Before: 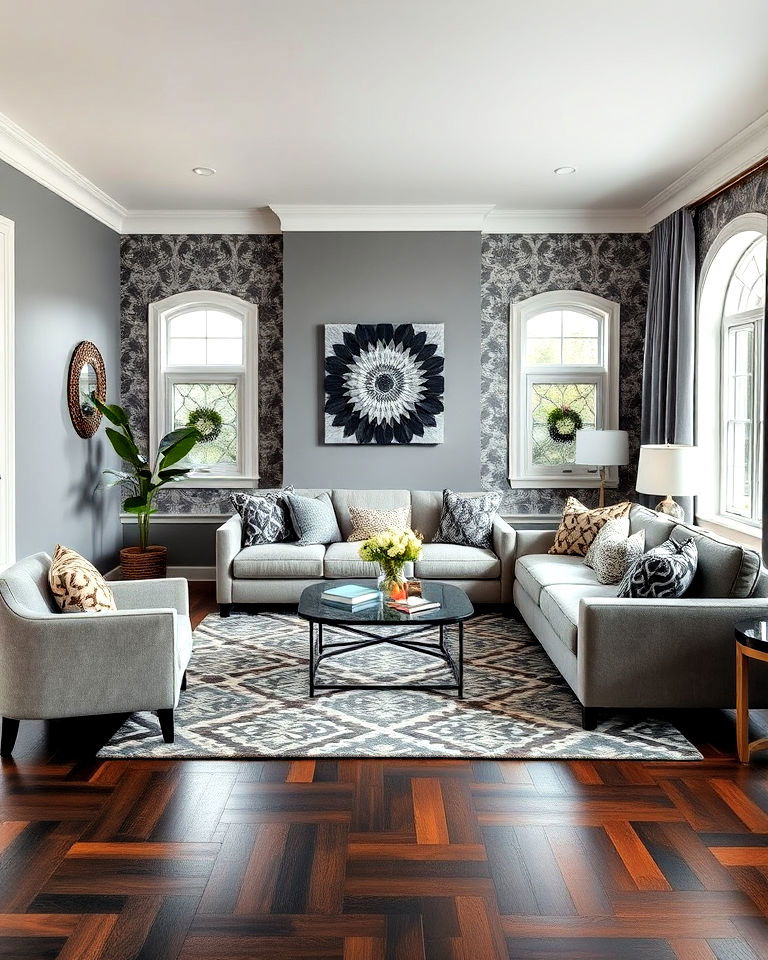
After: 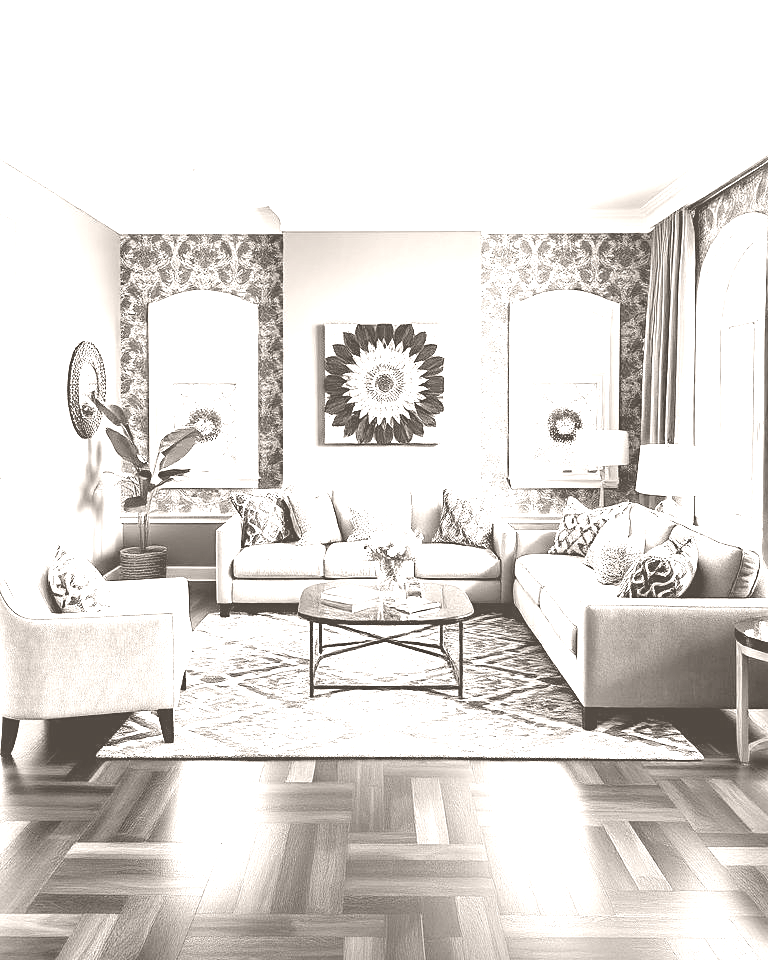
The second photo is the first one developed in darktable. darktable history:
colorize: hue 34.49°, saturation 35.33%, source mix 100%, lightness 55%, version 1
exposure: exposure 1 EV, compensate highlight preservation false
sharpen: amount 0.2
color correction: saturation 0.3
